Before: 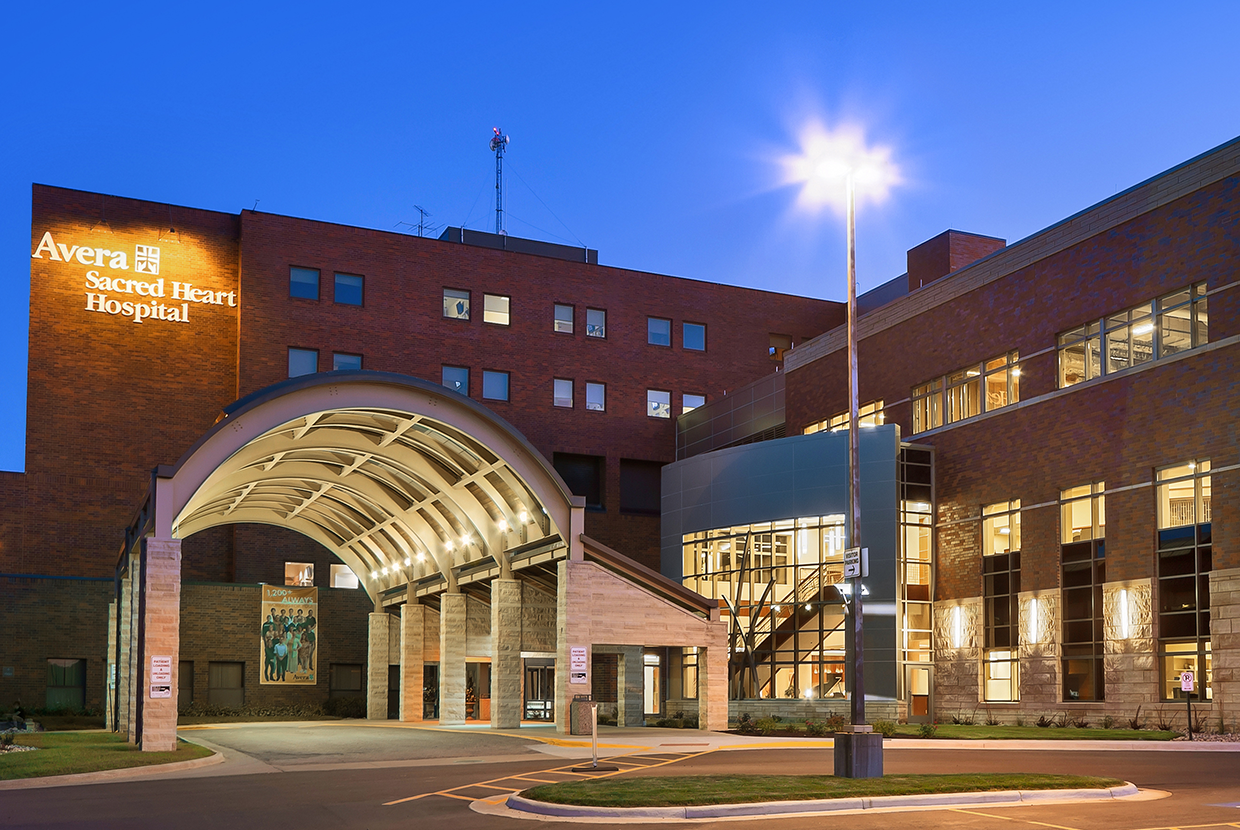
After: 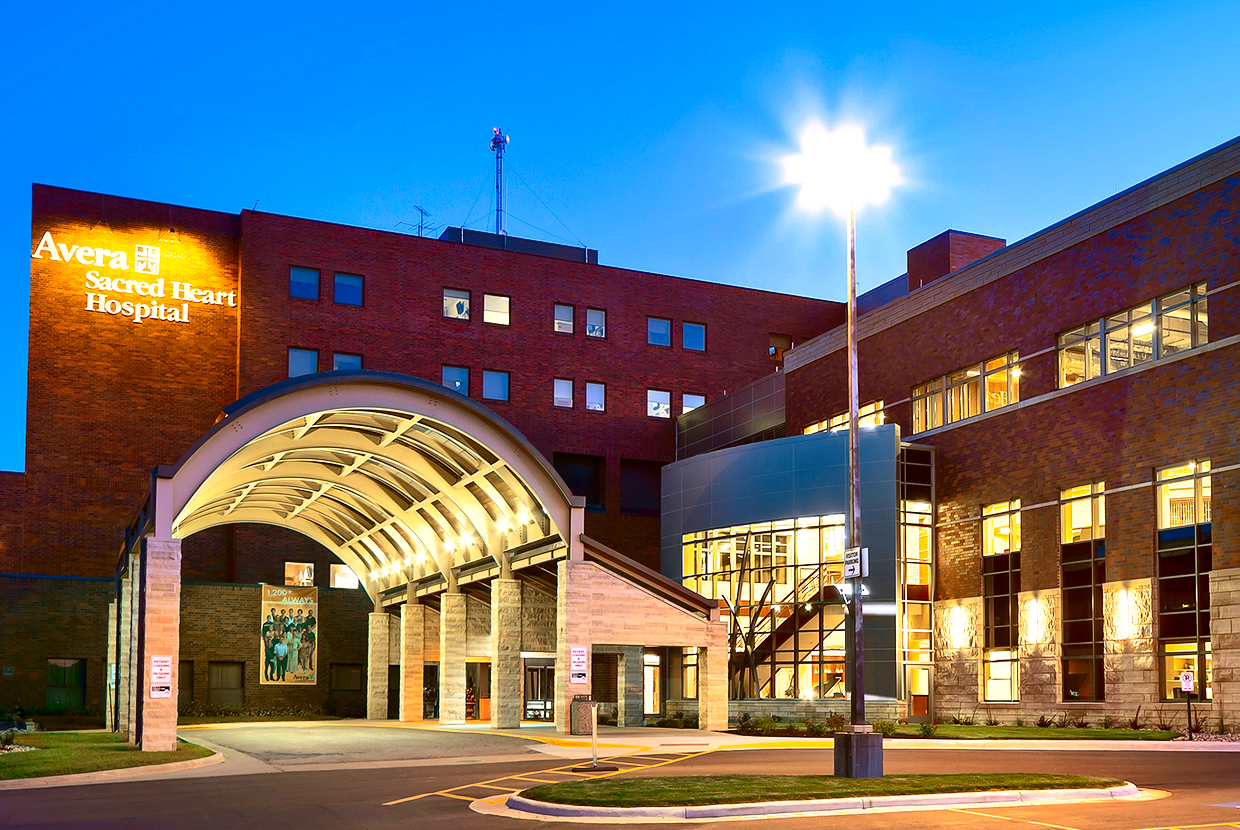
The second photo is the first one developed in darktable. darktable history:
exposure: exposure 0.657 EV, compensate highlight preservation false
tone equalizer: -8 EV -1.84 EV, -7 EV -1.16 EV, -6 EV -1.62 EV, smoothing diameter 25%, edges refinement/feathering 10, preserve details guided filter
shadows and highlights: on, module defaults
contrast brightness saturation: contrast 0.32, brightness -0.08, saturation 0.17
